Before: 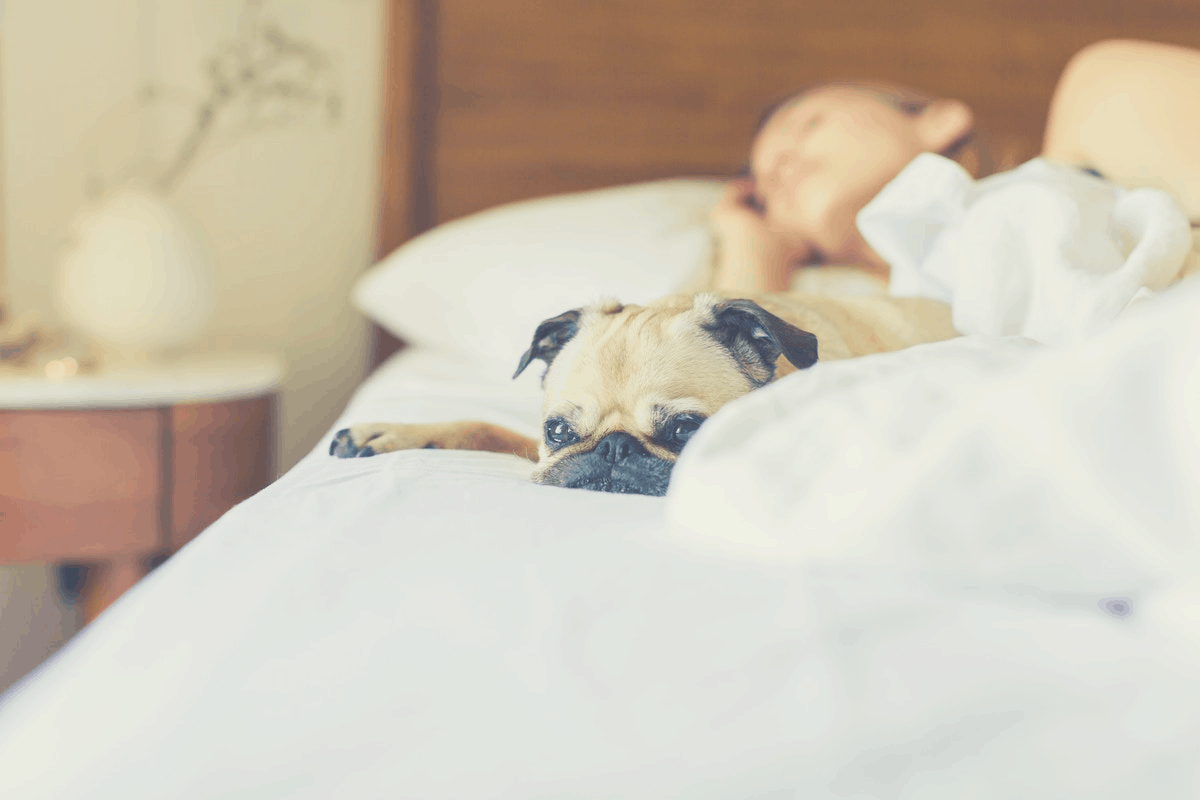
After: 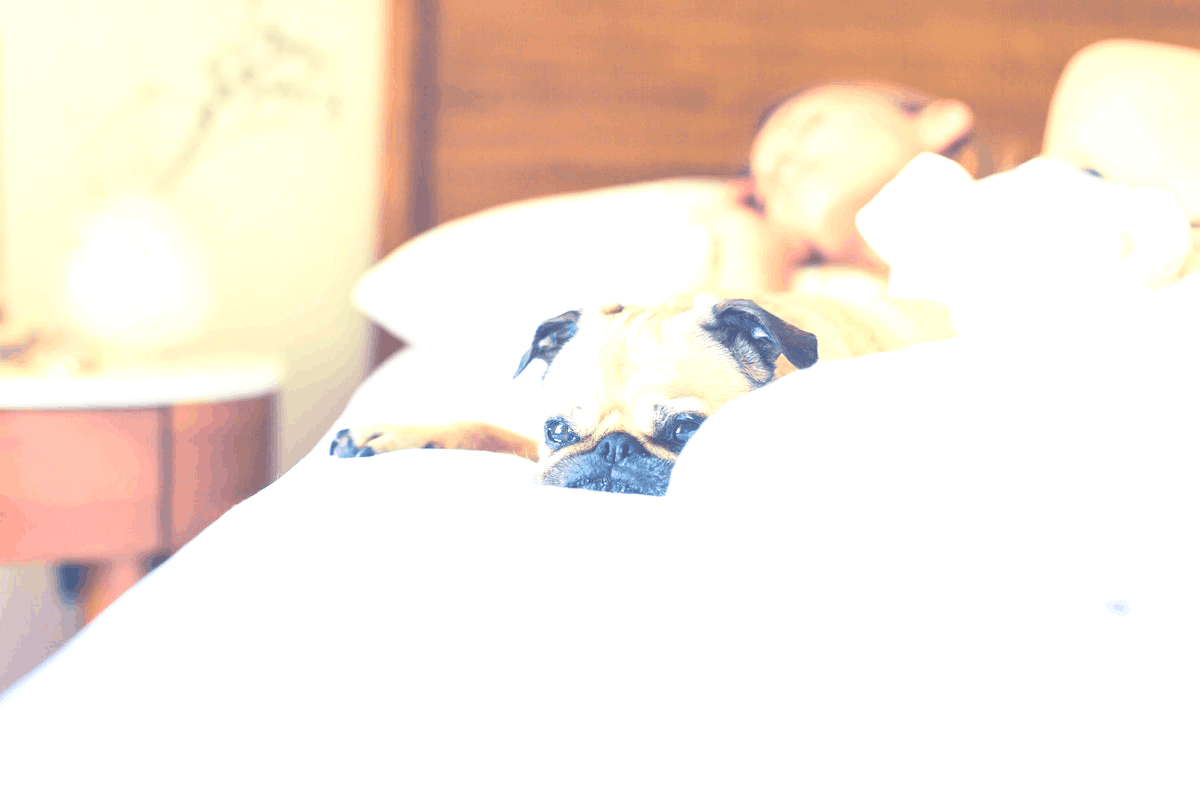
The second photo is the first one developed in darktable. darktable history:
contrast brightness saturation: contrast 0.16, saturation 0.32
color calibration: illuminant as shot in camera, x 0.358, y 0.373, temperature 4628.91 K
exposure: black level correction 0, exposure 0.9 EV, compensate highlight preservation false
